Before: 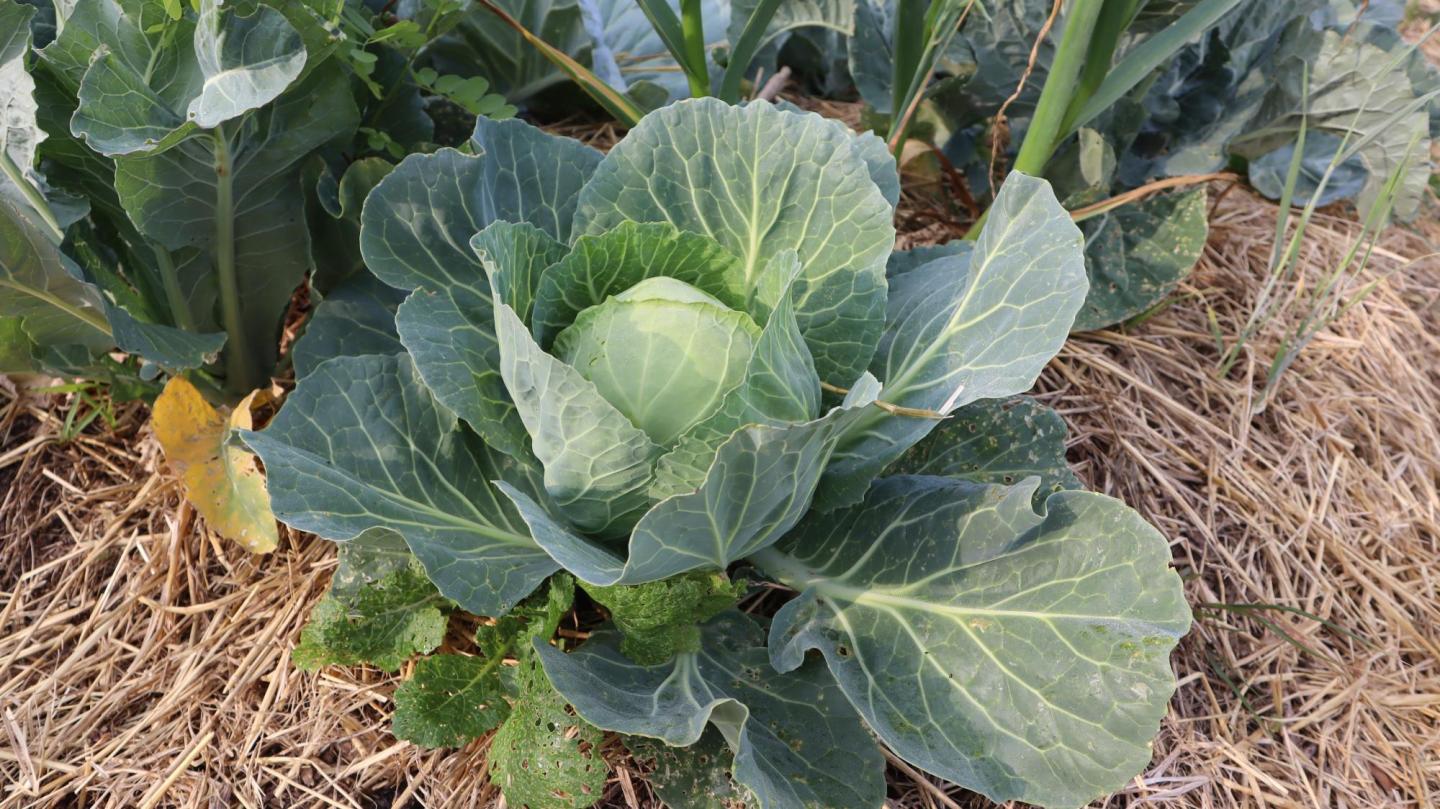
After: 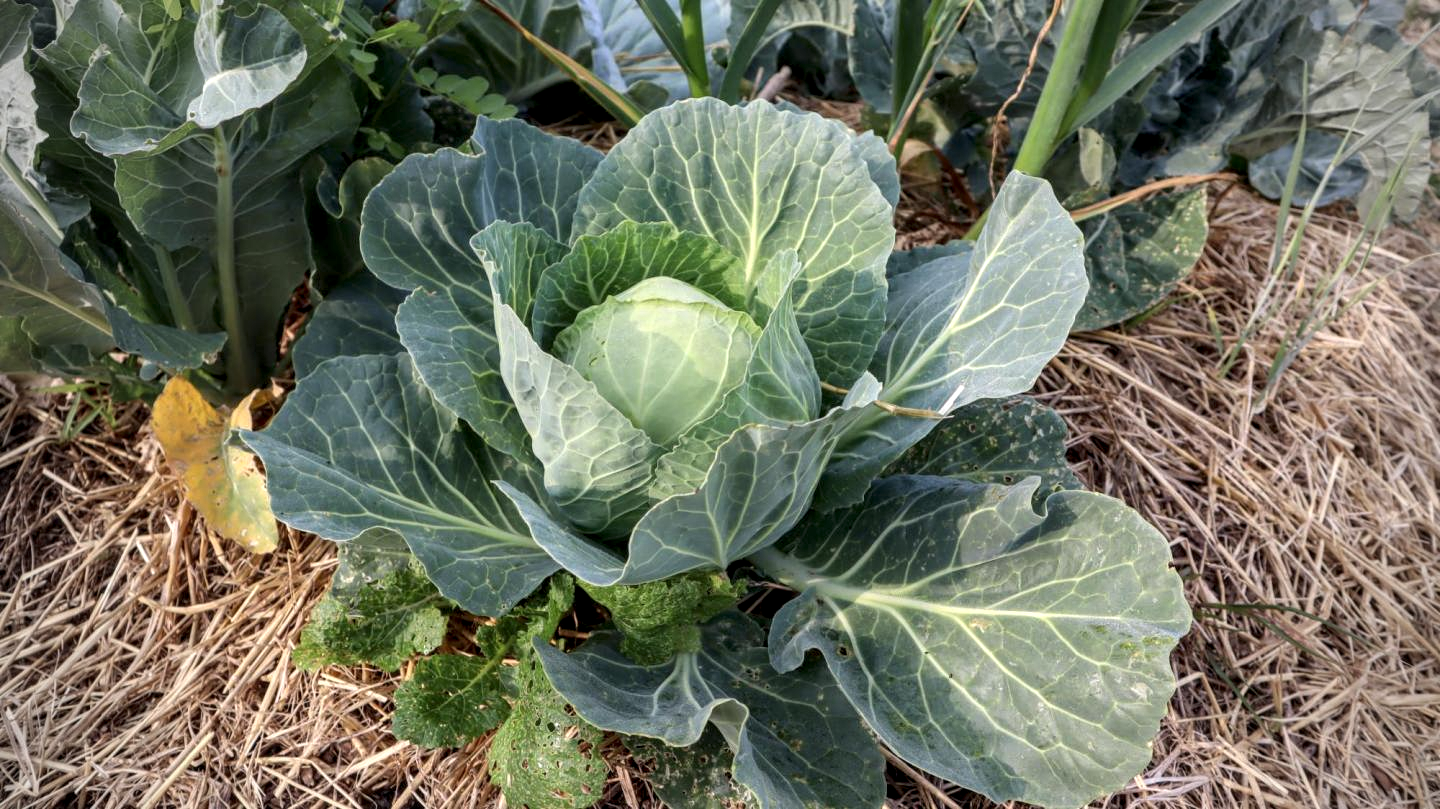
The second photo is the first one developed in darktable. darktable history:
local contrast: detail 150%
vignetting: fall-off start 73.69%, center (0, 0.008)
